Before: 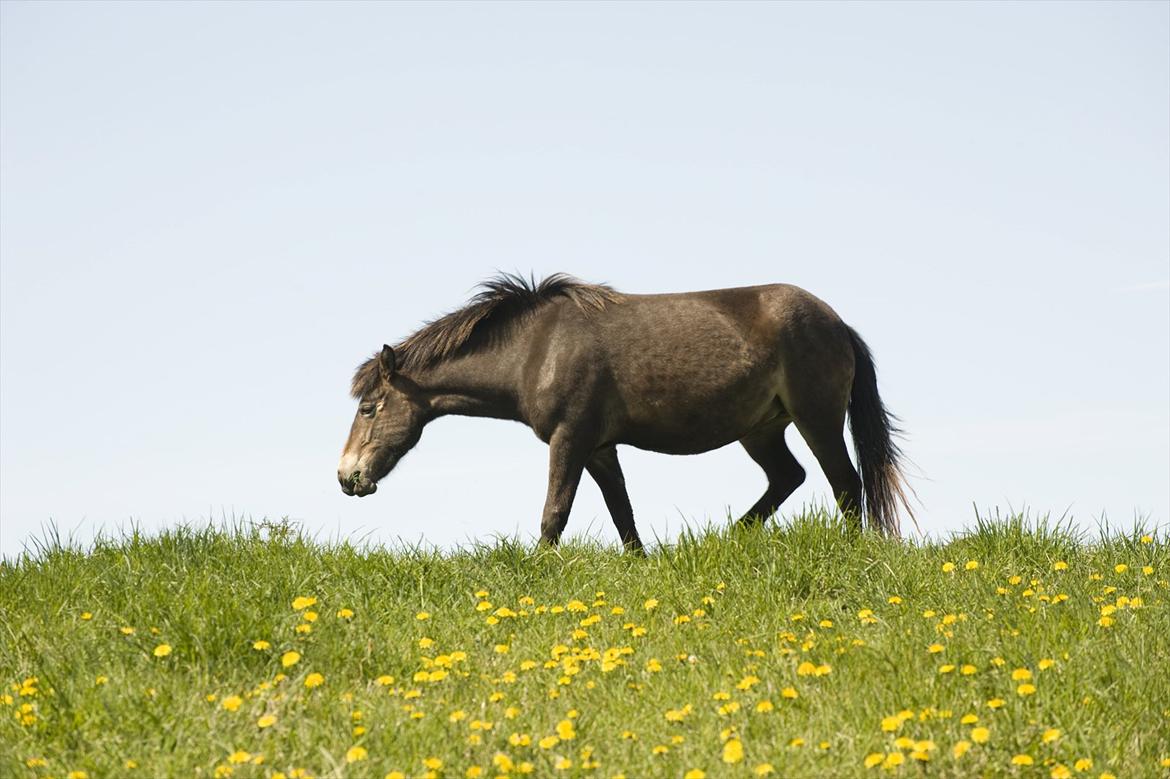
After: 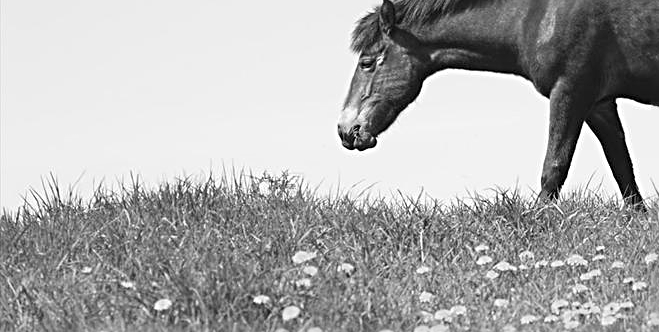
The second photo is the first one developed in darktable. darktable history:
crop: top 44.483%, right 43.593%, bottom 12.892%
sharpen: radius 3.119
monochrome: on, module defaults
